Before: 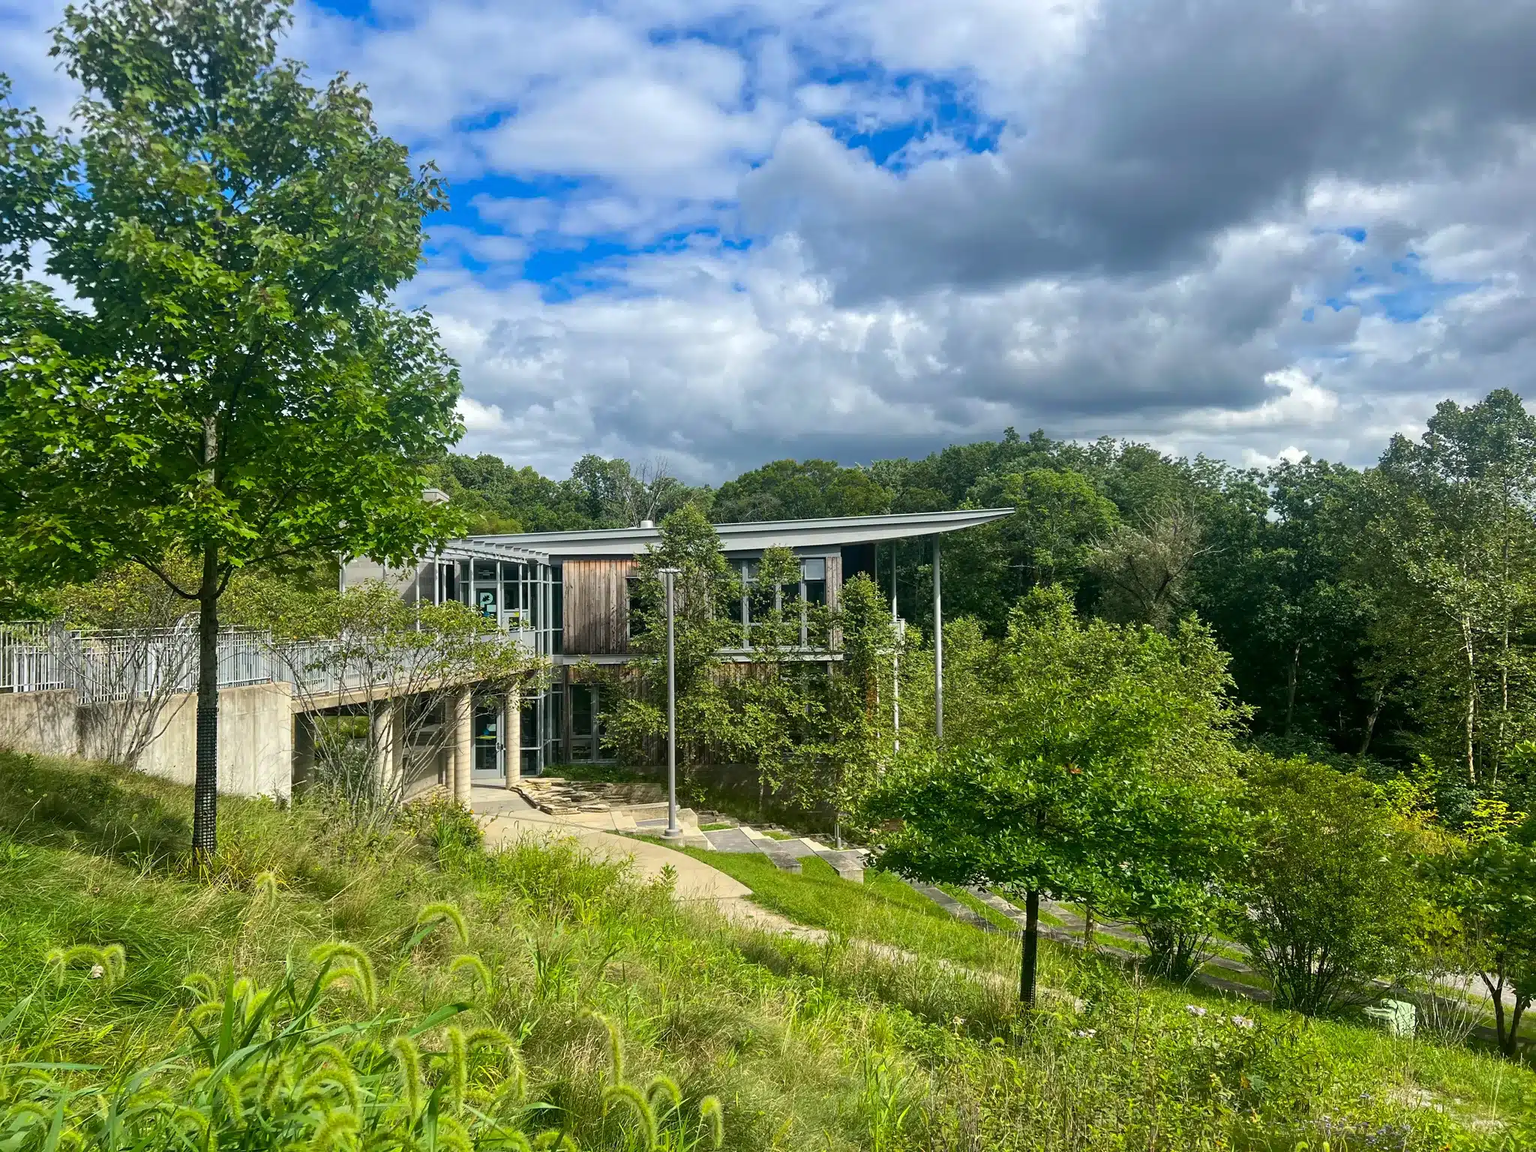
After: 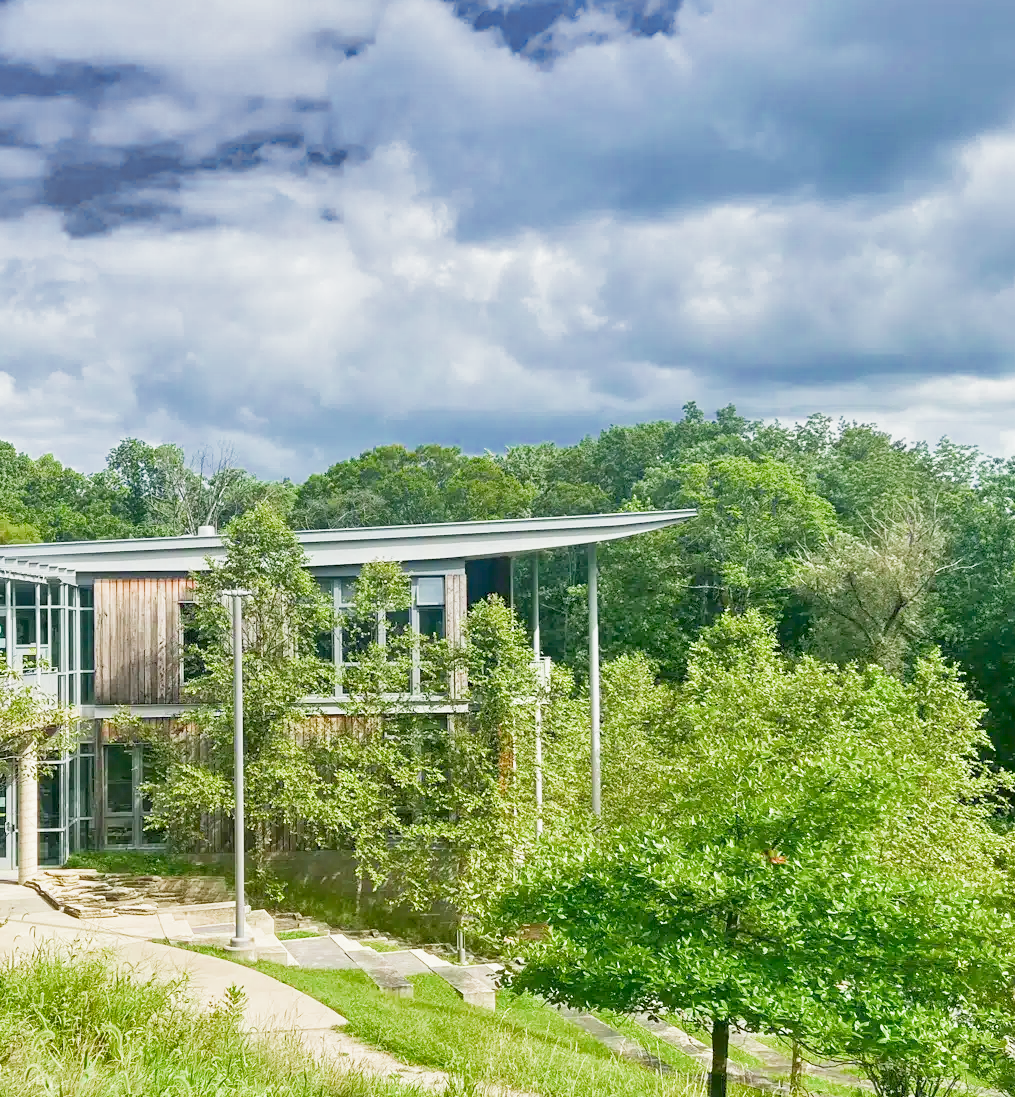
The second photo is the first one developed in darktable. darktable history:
crop: left 32.075%, top 10.976%, right 18.355%, bottom 17.596%
filmic rgb: middle gray luminance 4.29%, black relative exposure -13 EV, white relative exposure 5 EV, threshold 6 EV, target black luminance 0%, hardness 5.19, latitude 59.69%, contrast 0.767, highlights saturation mix 5%, shadows ↔ highlights balance 25.95%, add noise in highlights 0, color science v3 (2019), use custom middle-gray values true, iterations of high-quality reconstruction 0, contrast in highlights soft, enable highlight reconstruction true
shadows and highlights: shadows 43.71, white point adjustment -1.46, soften with gaussian
